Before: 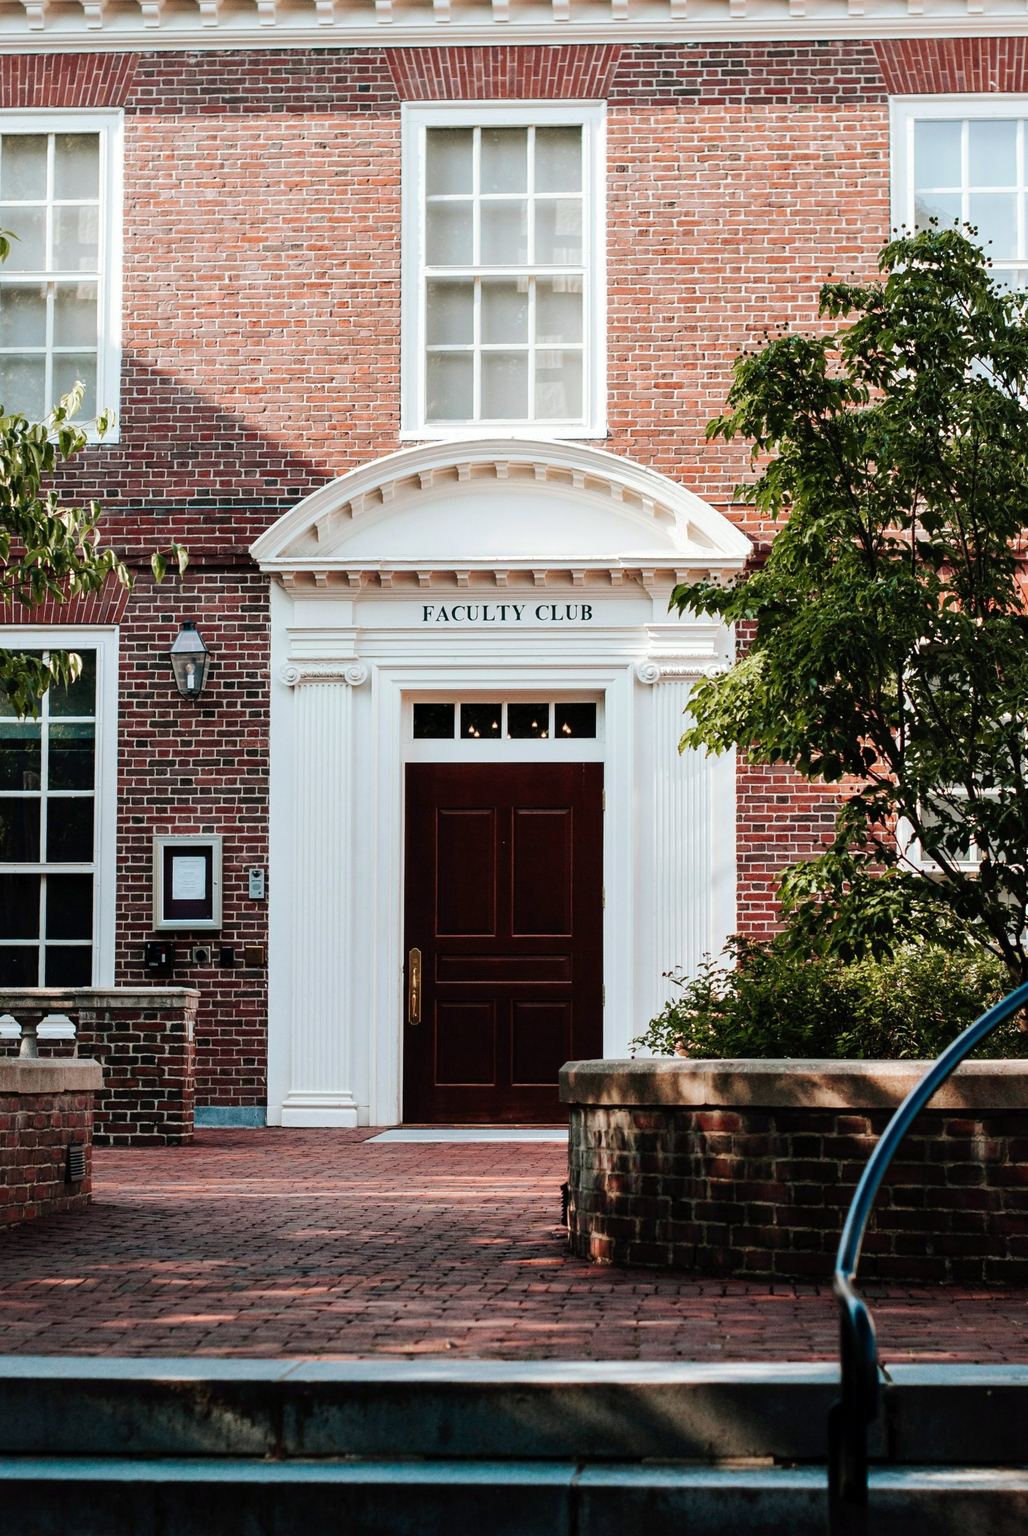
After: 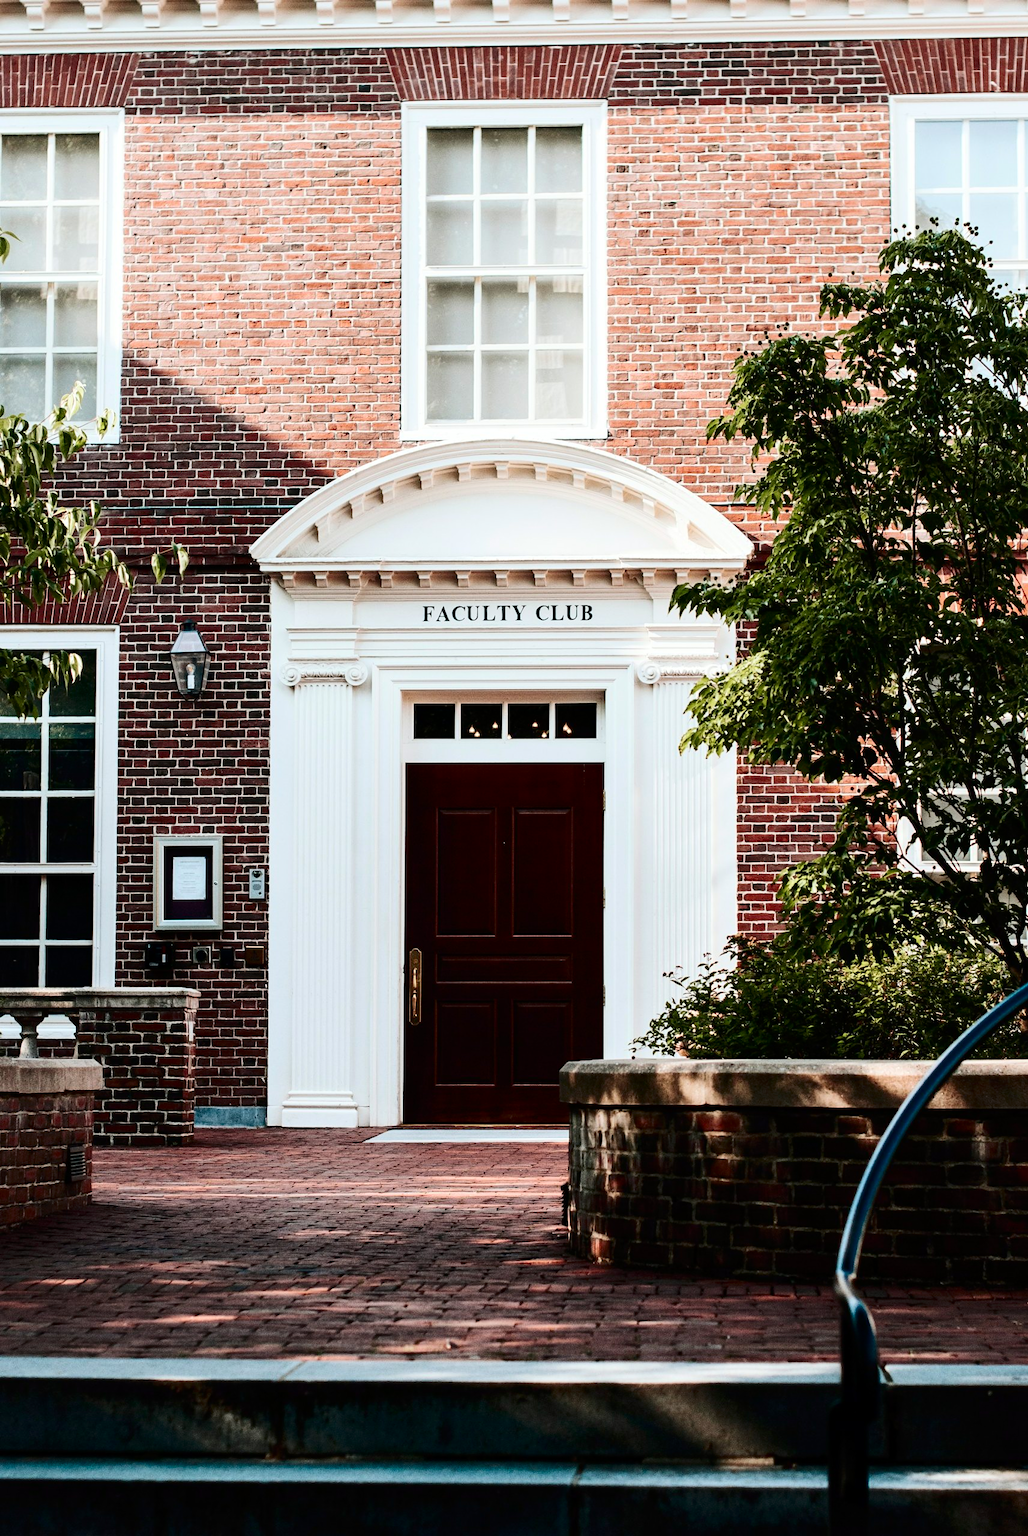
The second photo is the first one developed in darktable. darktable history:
contrast brightness saturation: contrast 0.278
